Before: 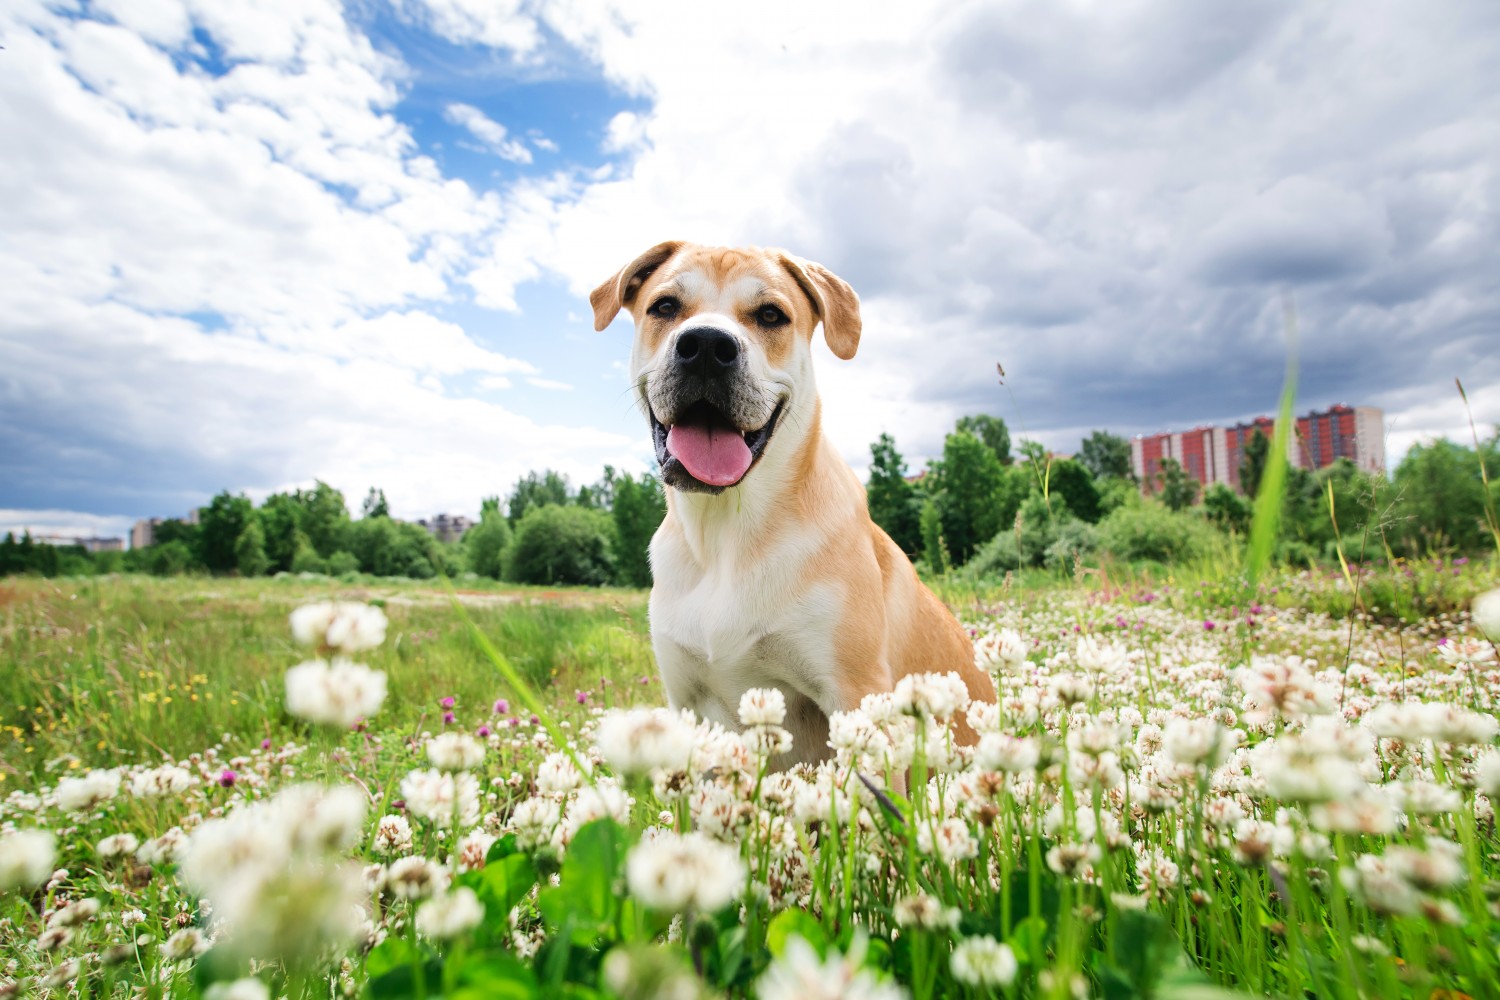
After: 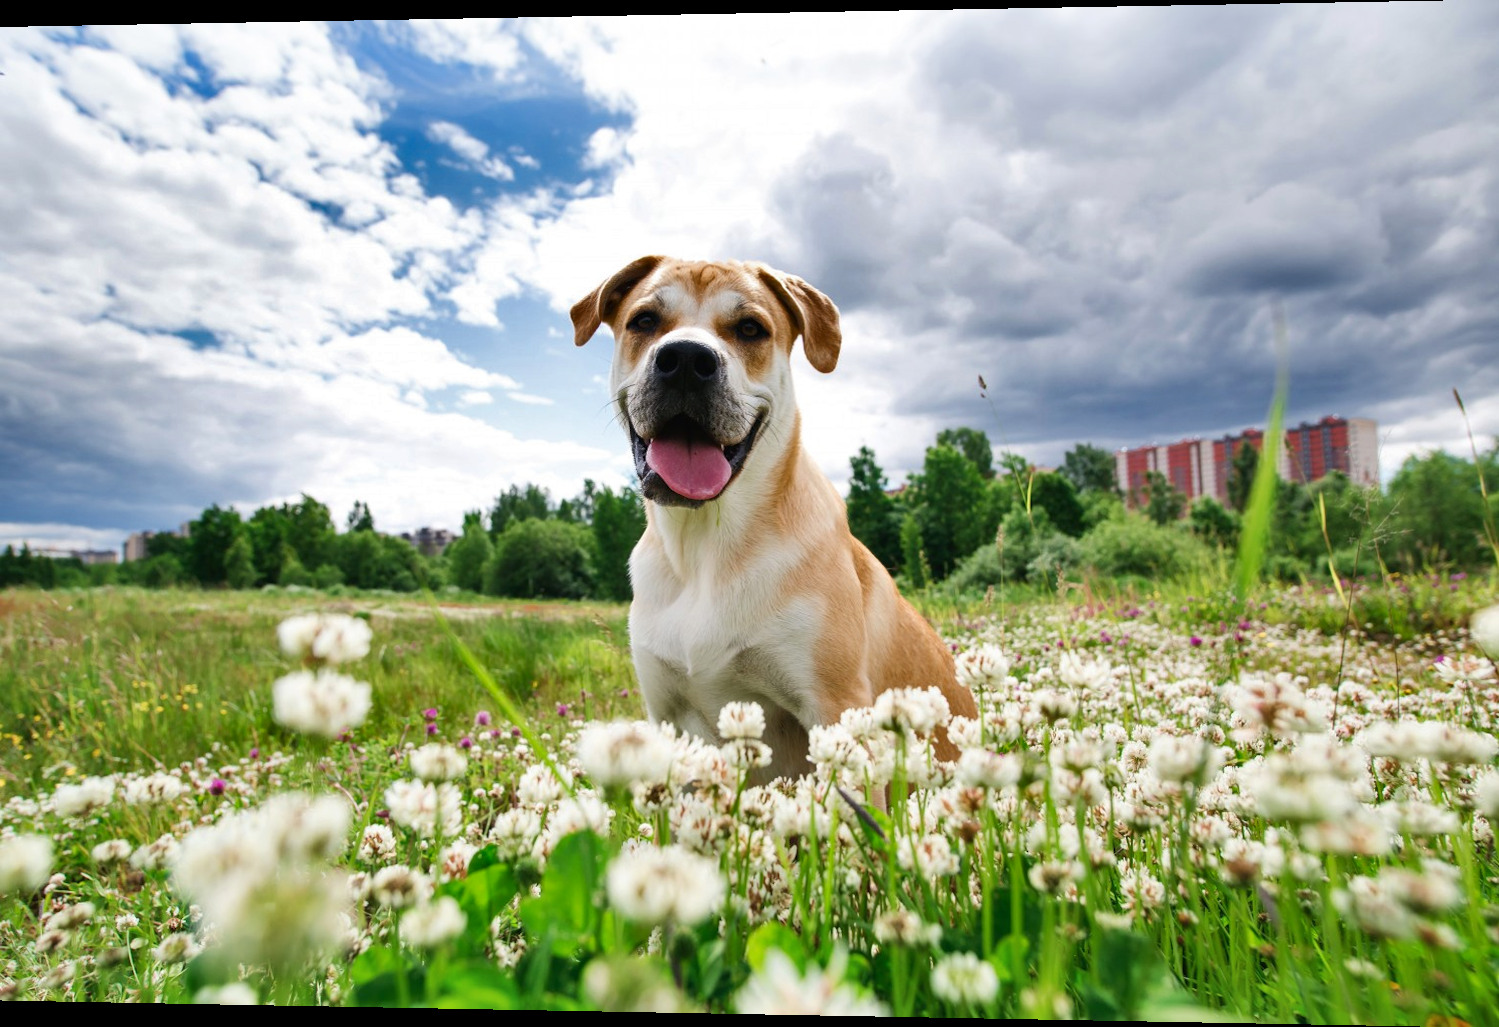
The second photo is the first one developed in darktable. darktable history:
rotate and perspective: lens shift (horizontal) -0.055, automatic cropping off
shadows and highlights: radius 108.52, shadows 44.07, highlights -67.8, low approximation 0.01, soften with gaussian
